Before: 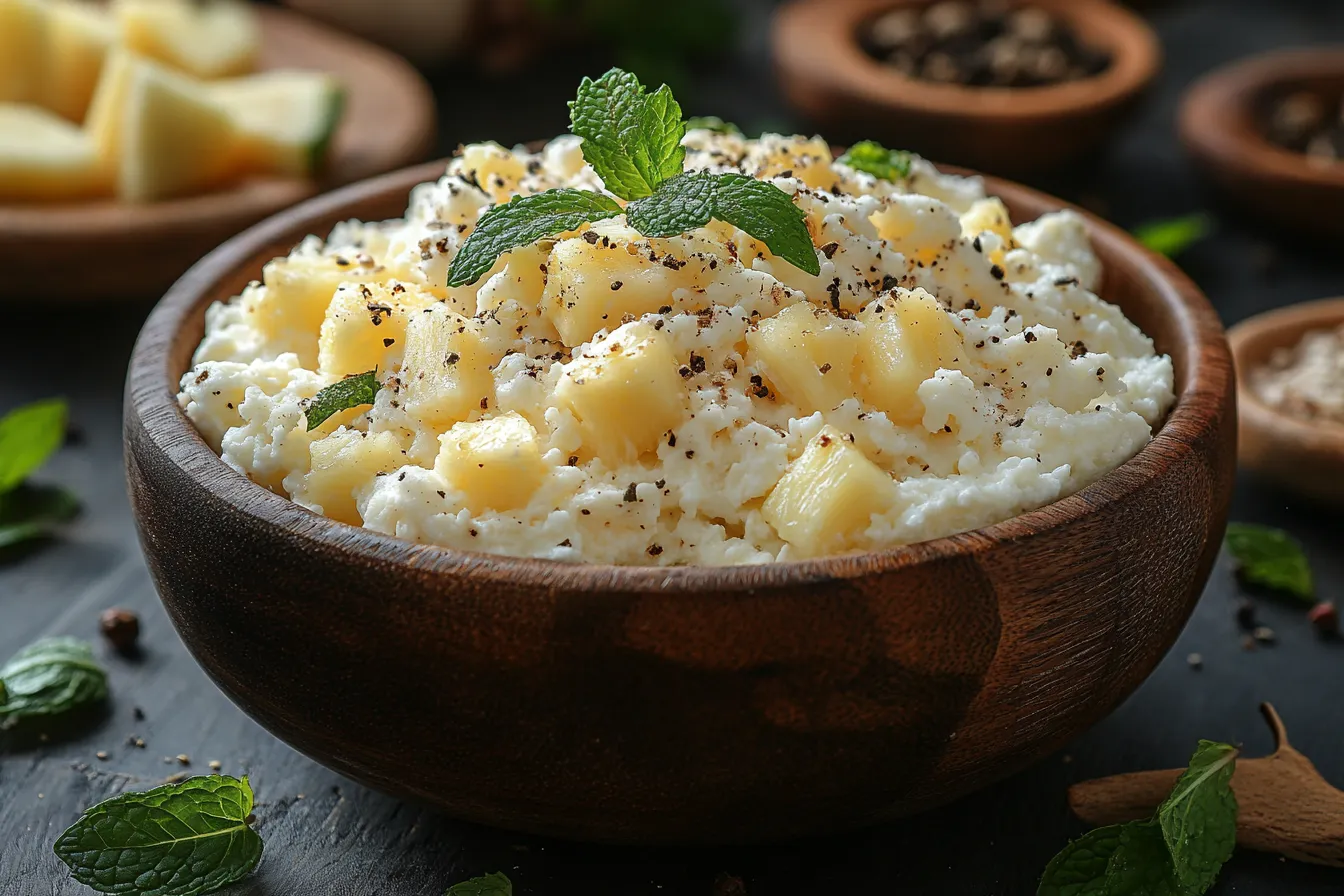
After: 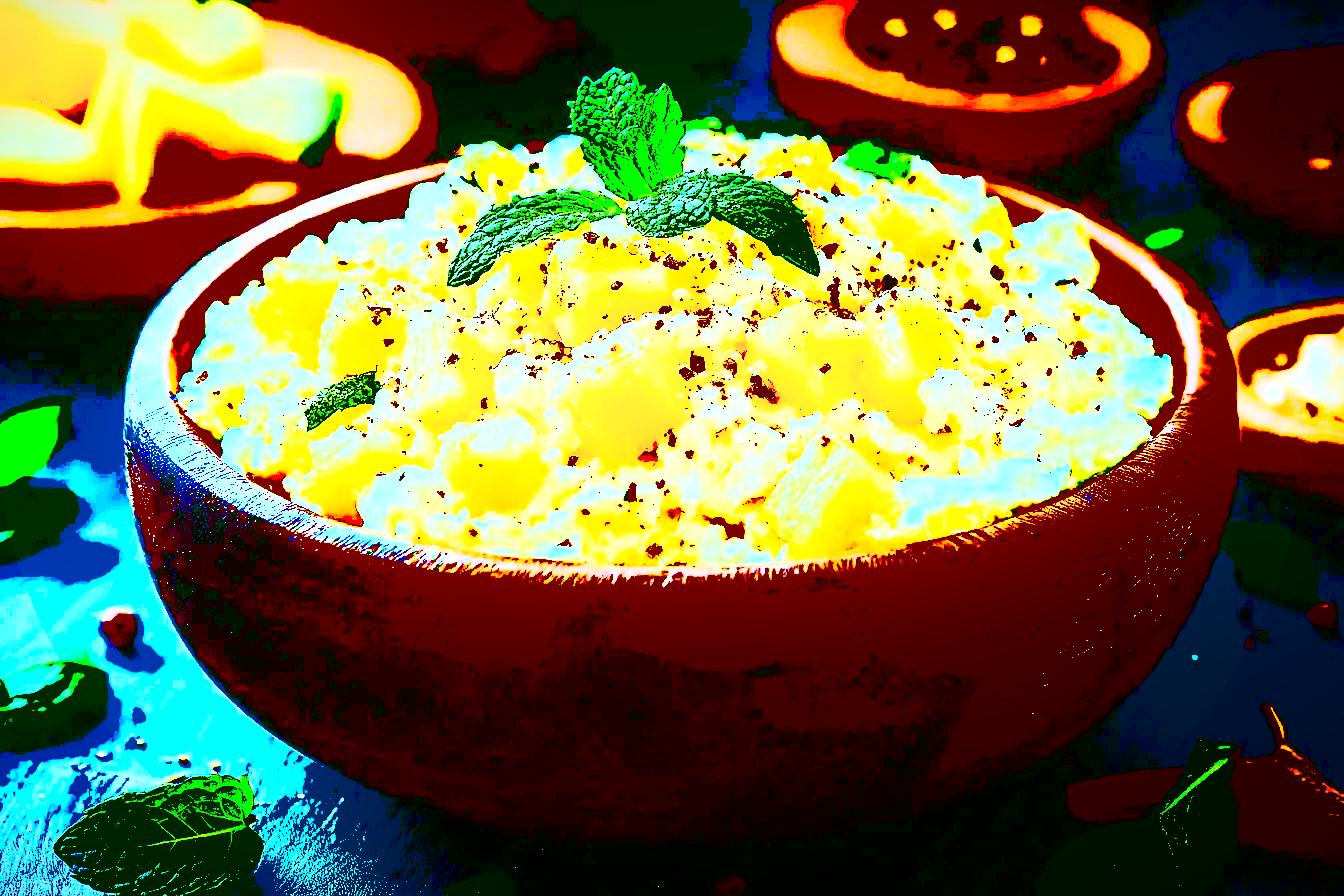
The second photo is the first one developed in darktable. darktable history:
white balance: red 0.924, blue 1.095
exposure: black level correction 0.1, exposure 3 EV, compensate highlight preservation false
vignetting: fall-off start 97.23%, saturation -0.024, center (-0.033, -0.042), width/height ratio 1.179, unbound false
shadows and highlights: radius 108.52, shadows 44.07, highlights -67.8, low approximation 0.01, soften with gaussian
